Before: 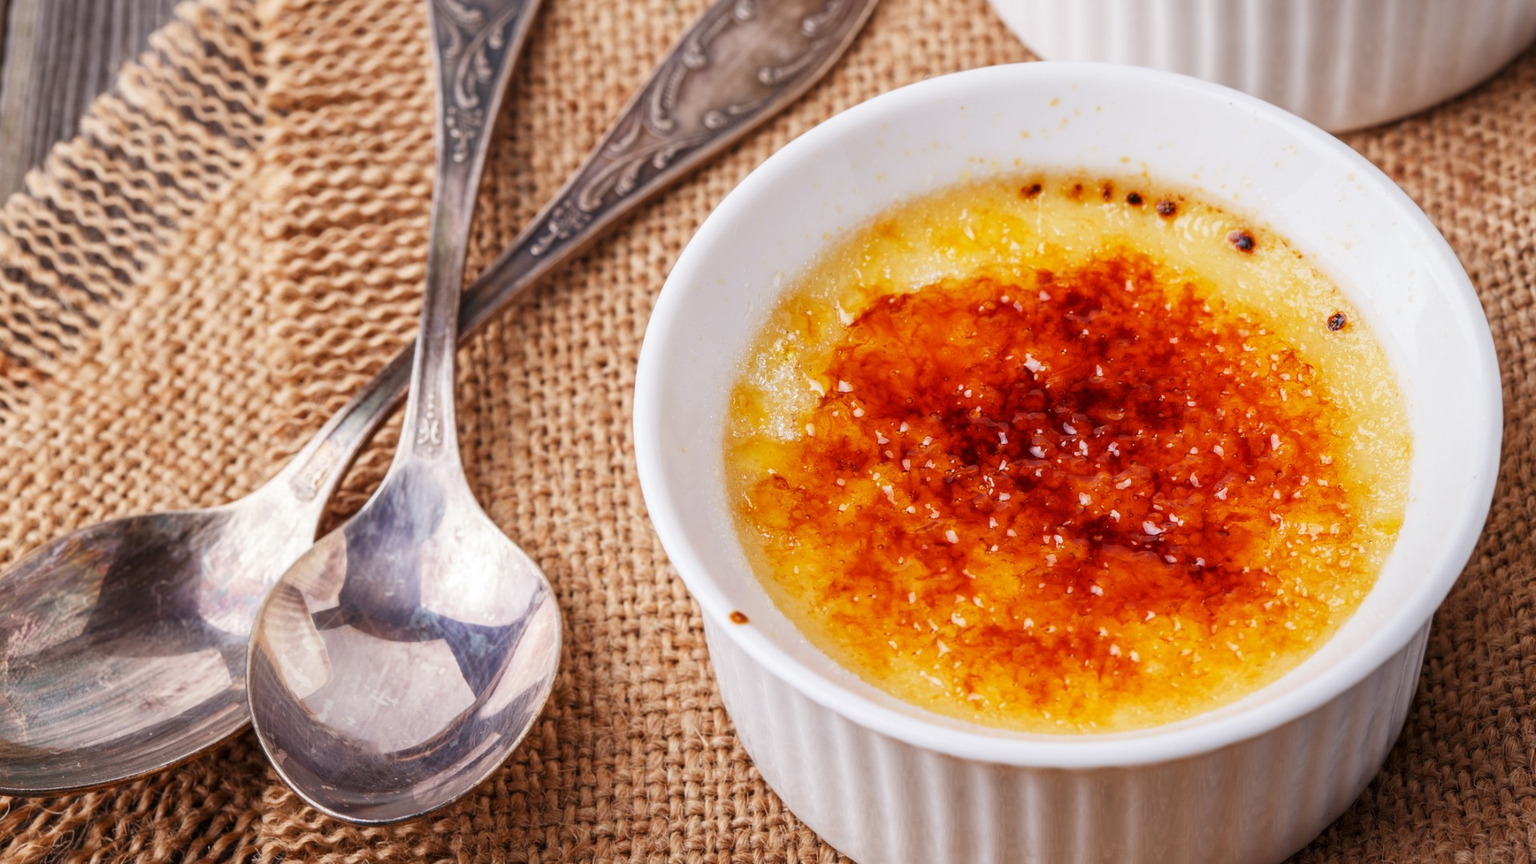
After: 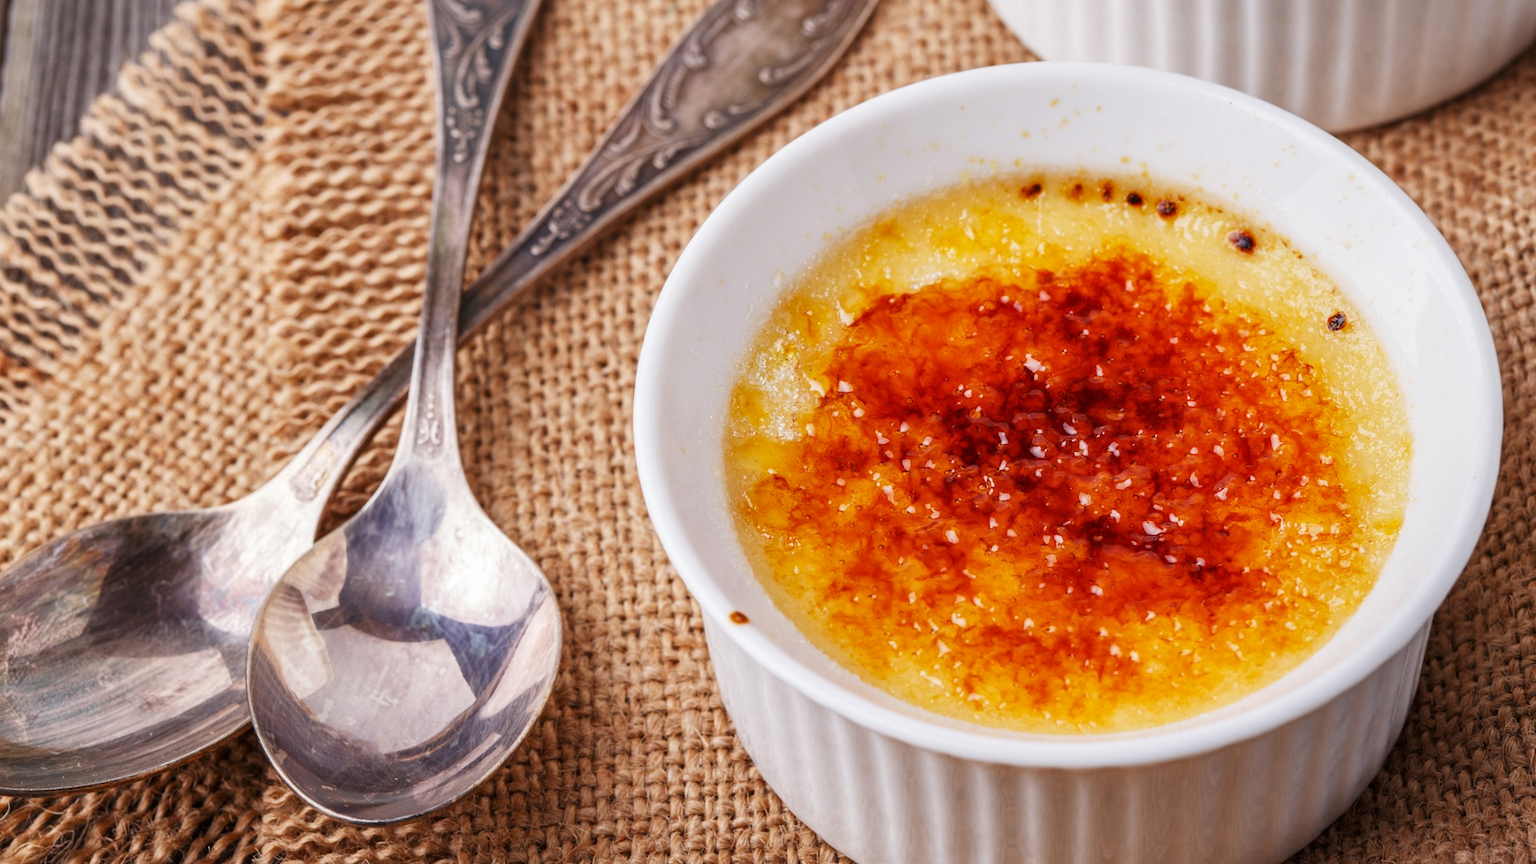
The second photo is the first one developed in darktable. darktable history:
shadows and highlights: shadows 36.54, highlights -28.08, soften with gaussian
